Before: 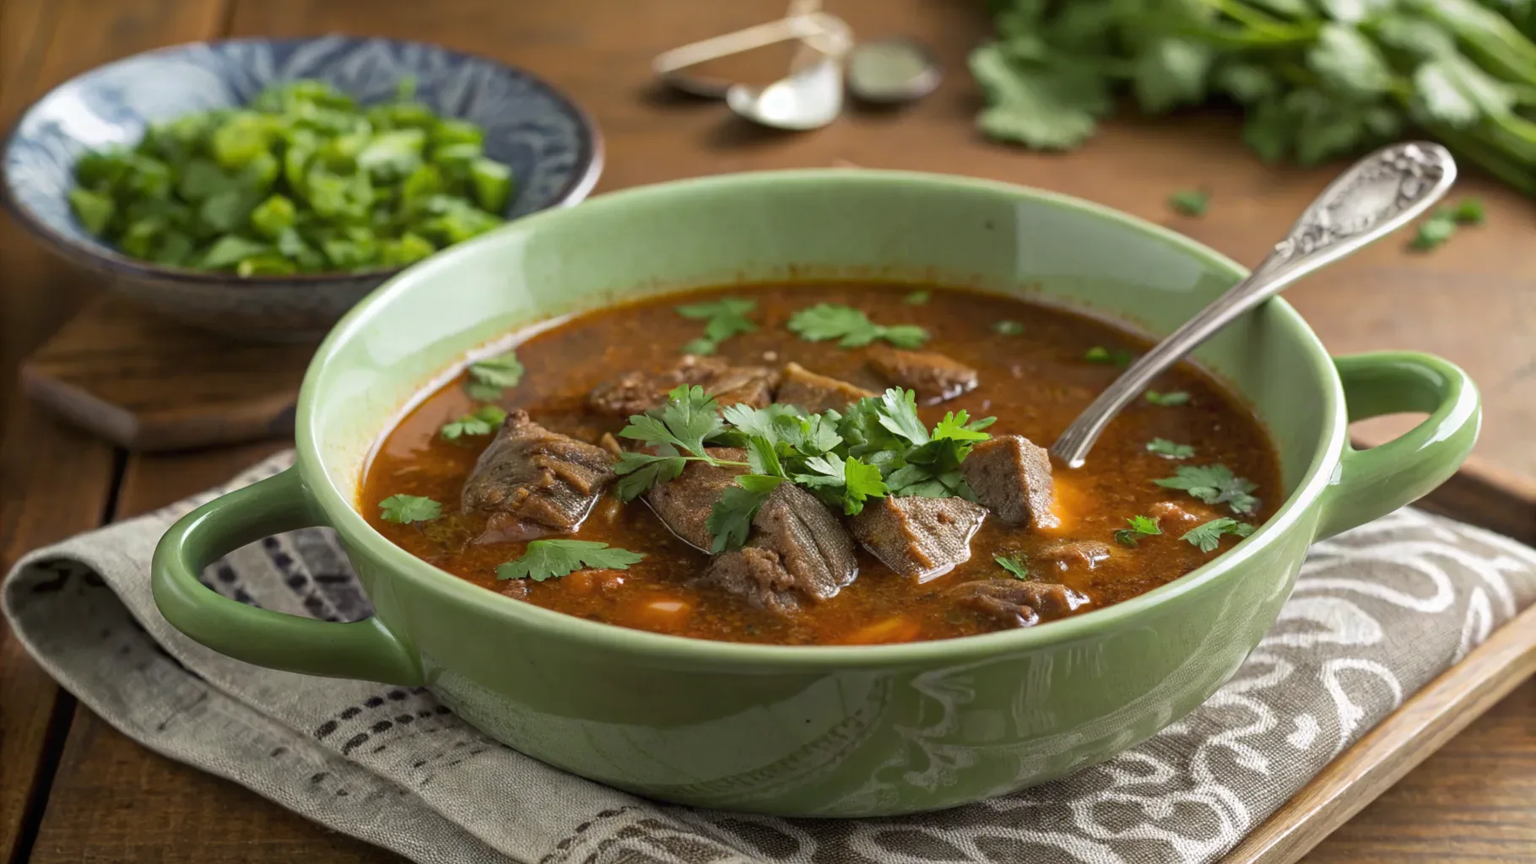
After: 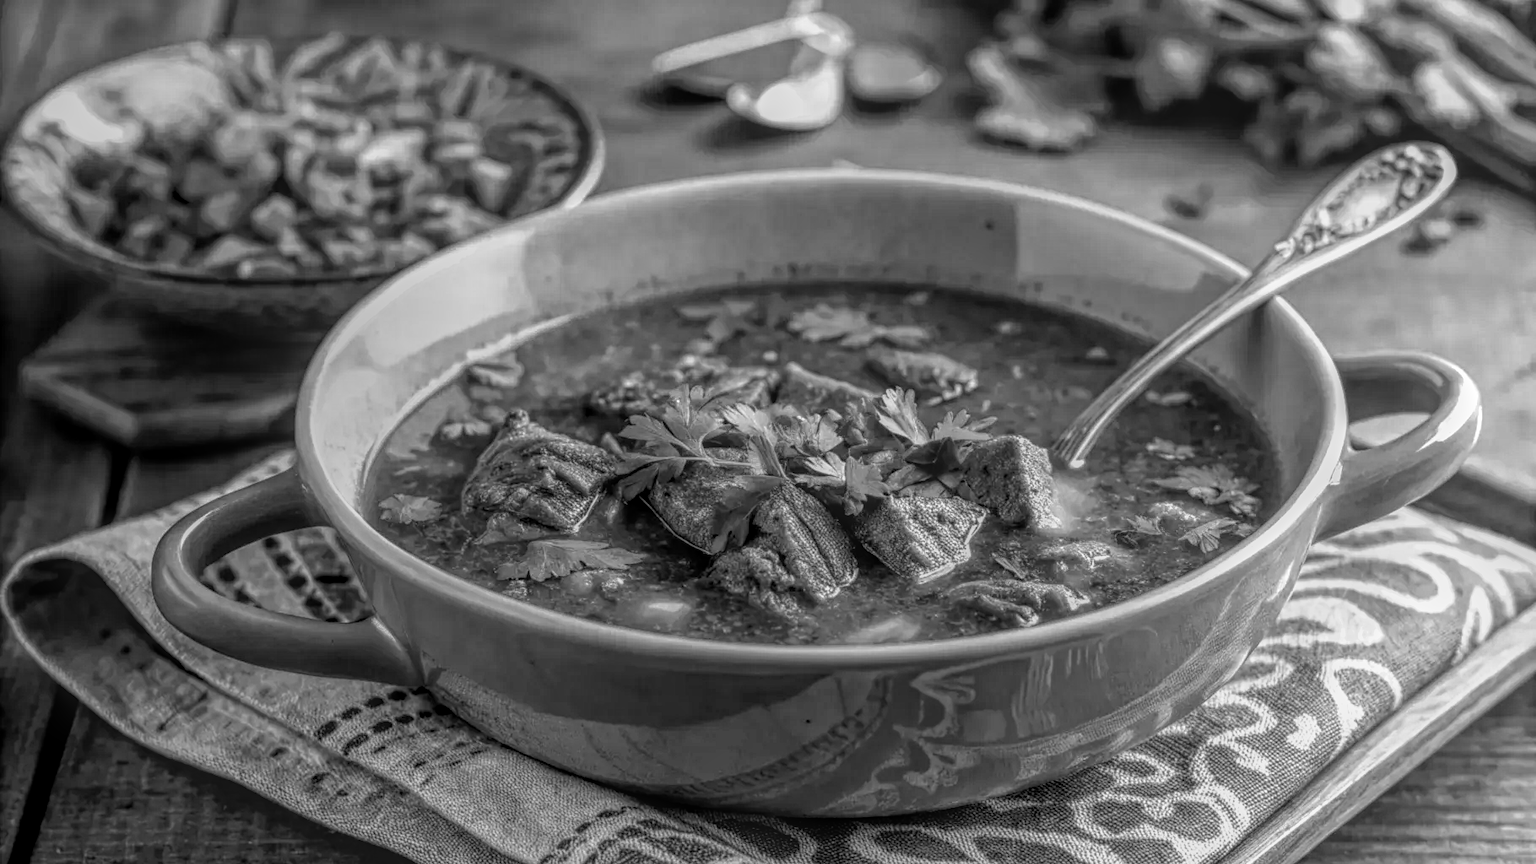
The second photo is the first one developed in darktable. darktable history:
filmic rgb: black relative exposure -8.24 EV, white relative exposure 2.2 EV, target white luminance 99.873%, hardness 7.05, latitude 75.21%, contrast 1.32, highlights saturation mix -2.74%, shadows ↔ highlights balance 30.38%, color science v6 (2022)
local contrast: highlights 20%, shadows 24%, detail 199%, midtone range 0.2
color calibration: x 0.37, y 0.382, temperature 4319.85 K
color zones: curves: ch0 [(0.004, 0.588) (0.116, 0.636) (0.259, 0.476) (0.423, 0.464) (0.75, 0.5)]; ch1 [(0, 0) (0.143, 0) (0.286, 0) (0.429, 0) (0.571, 0) (0.714, 0) (0.857, 0)]
